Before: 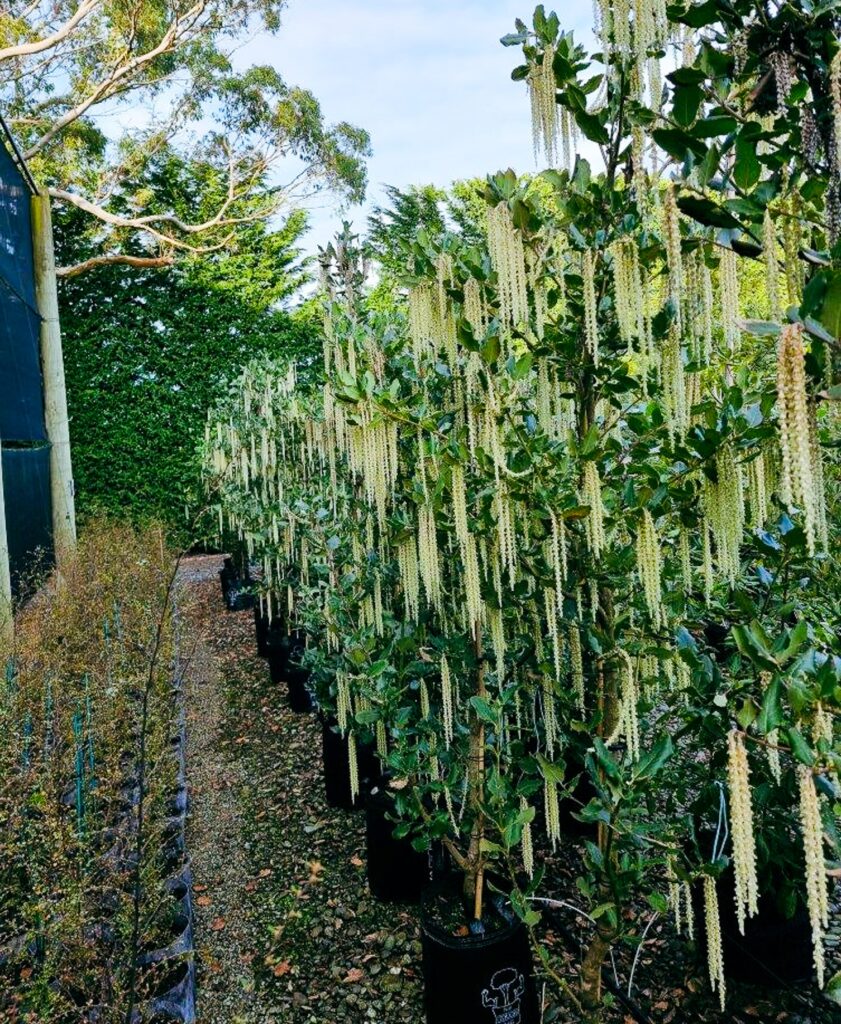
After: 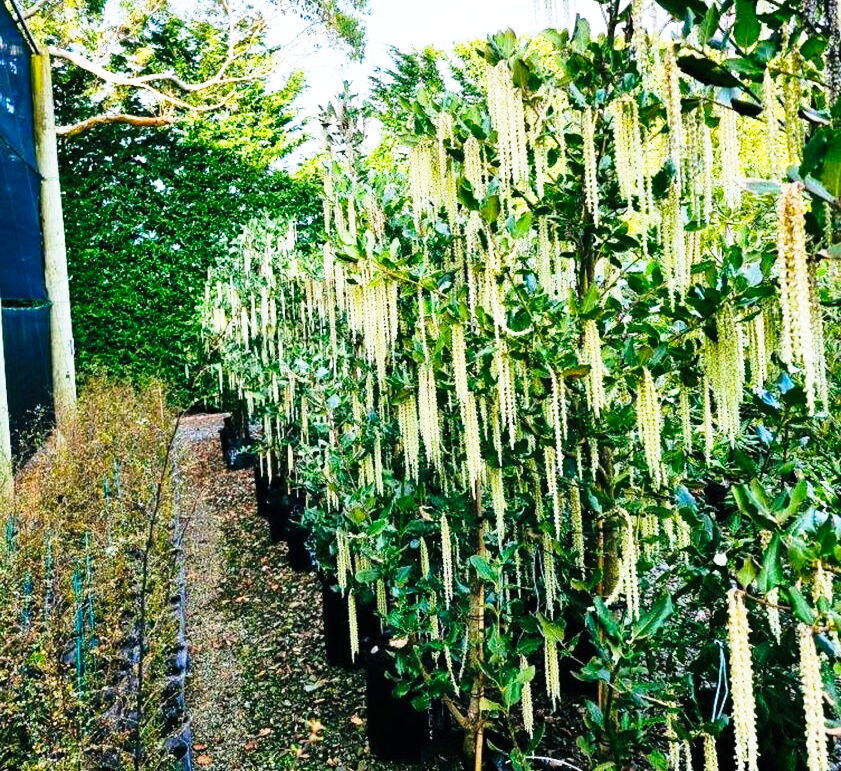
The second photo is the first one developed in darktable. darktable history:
exposure: black level correction 0, compensate highlight preservation false
crop: top 13.844%, bottom 10.803%
base curve: curves: ch0 [(0, 0) (0.026, 0.03) (0.109, 0.232) (0.351, 0.748) (0.669, 0.968) (1, 1)], preserve colors none
